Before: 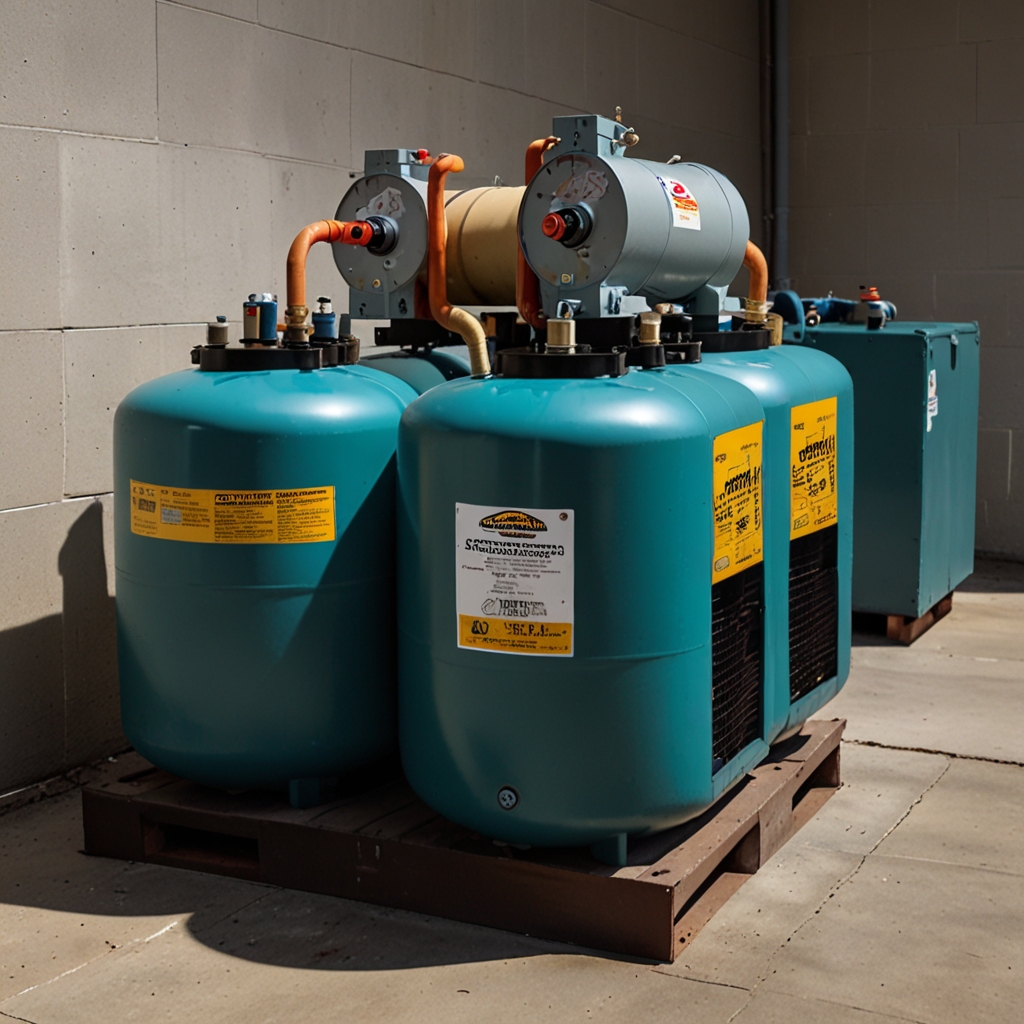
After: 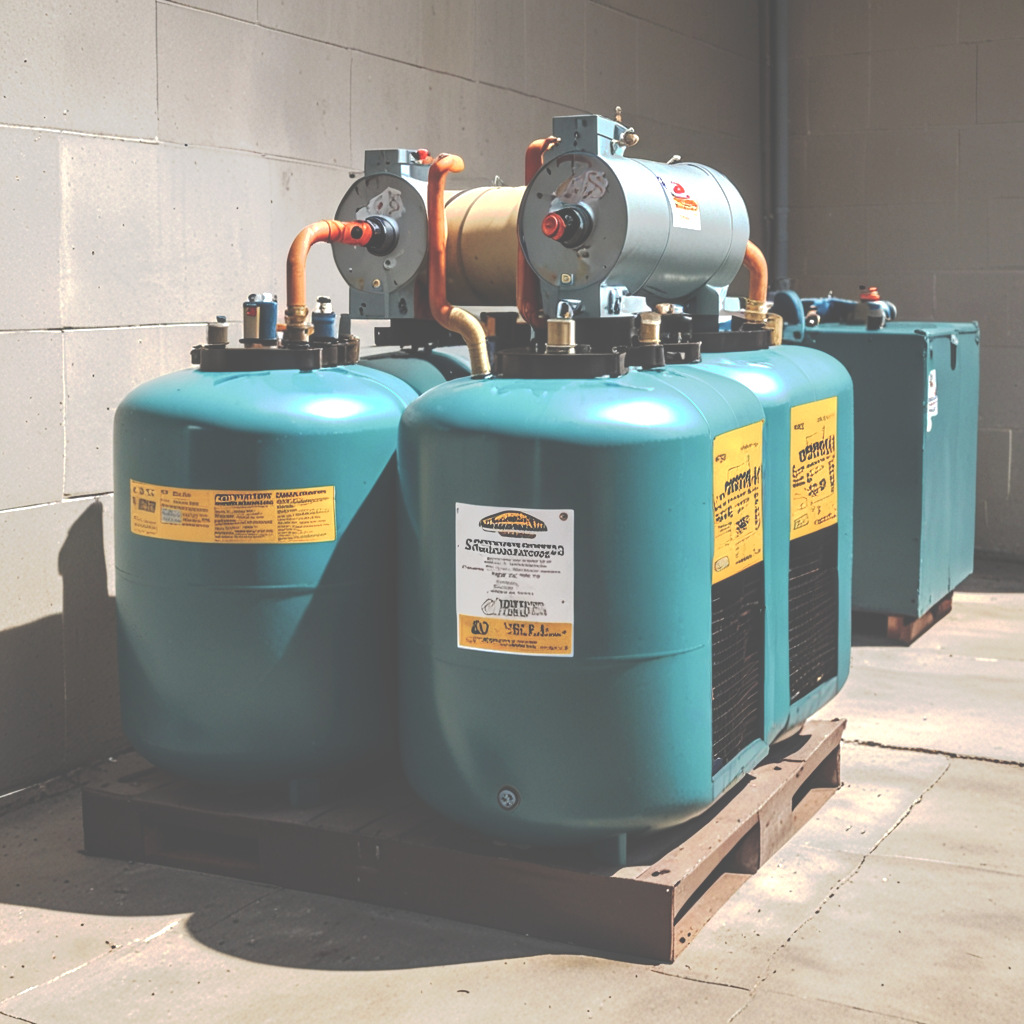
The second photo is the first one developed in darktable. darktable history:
local contrast: detail 130%
contrast brightness saturation: contrast -0.08, brightness -0.04, saturation -0.11
exposure: exposure 1.061 EV, compensate highlight preservation false
tone curve: curves: ch0 [(0, 0) (0.003, 0.346) (0.011, 0.346) (0.025, 0.346) (0.044, 0.35) (0.069, 0.354) (0.1, 0.361) (0.136, 0.368) (0.177, 0.381) (0.224, 0.395) (0.277, 0.421) (0.335, 0.458) (0.399, 0.502) (0.468, 0.556) (0.543, 0.617) (0.623, 0.685) (0.709, 0.748) (0.801, 0.814) (0.898, 0.865) (1, 1)], preserve colors none
